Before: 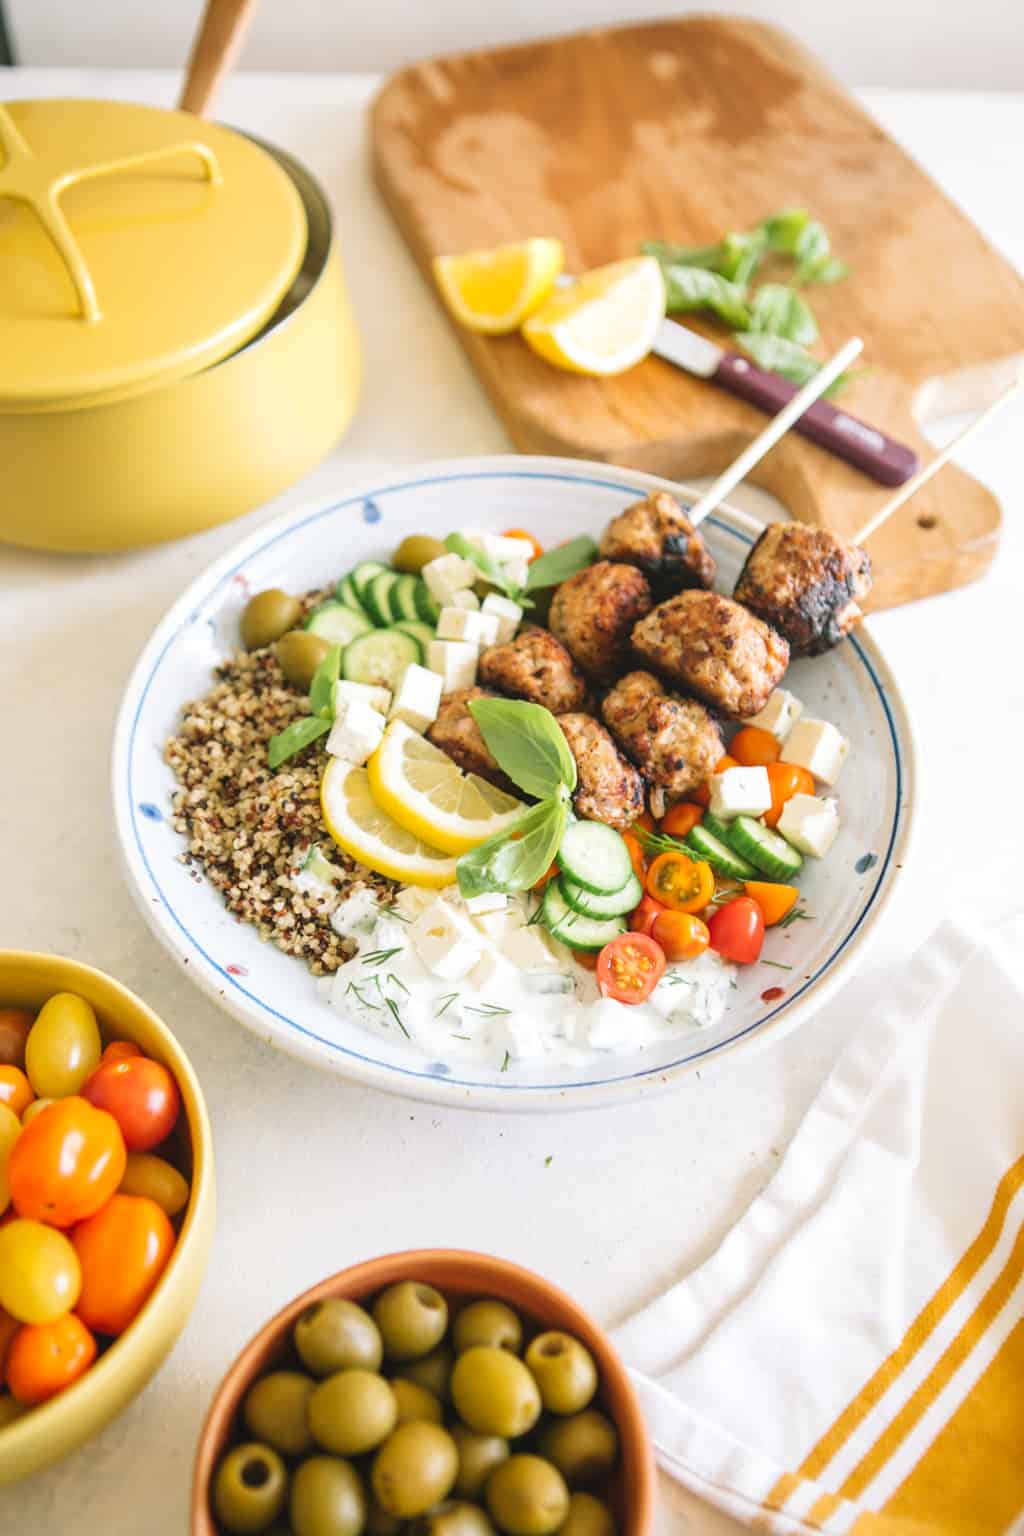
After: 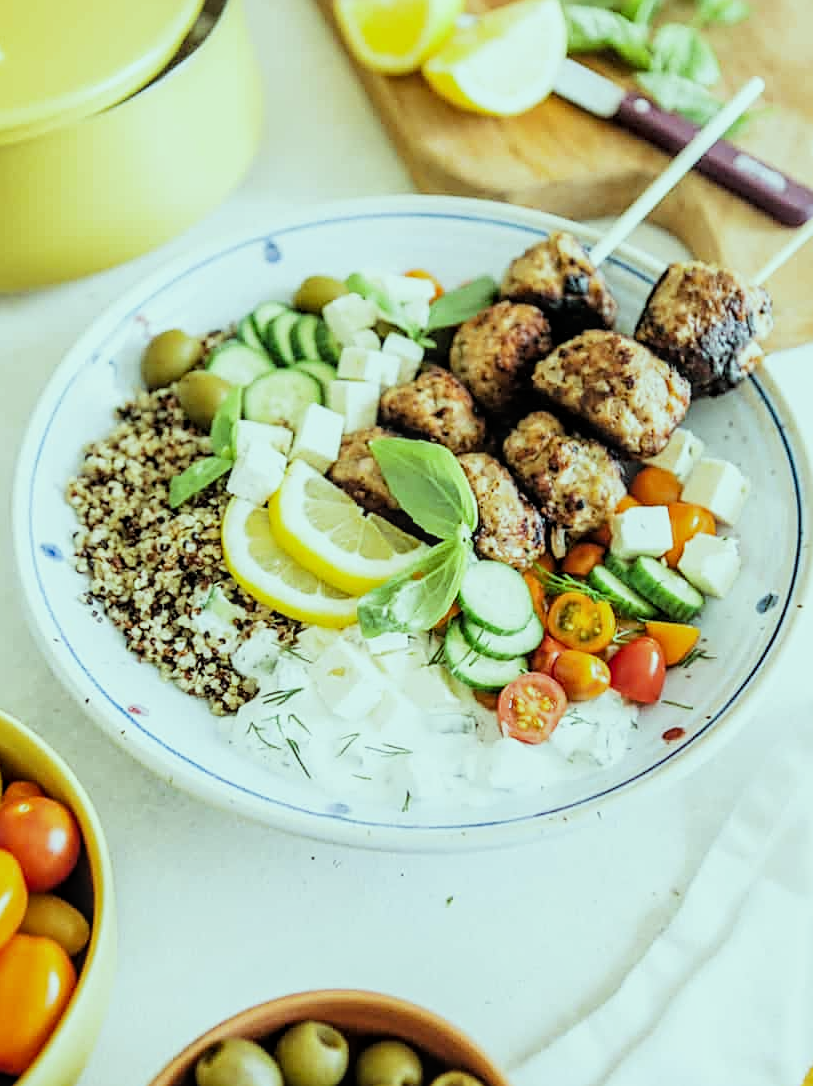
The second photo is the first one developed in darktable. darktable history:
crop: left 9.712%, top 16.928%, right 10.845%, bottom 12.332%
color balance: mode lift, gamma, gain (sRGB), lift [0.997, 0.979, 1.021, 1.011], gamma [1, 1.084, 0.916, 0.998], gain [1, 0.87, 1.13, 1.101], contrast 4.55%, contrast fulcrum 38.24%, output saturation 104.09%
sharpen: on, module defaults
filmic rgb: black relative exposure -5 EV, hardness 2.88, contrast 1.3, highlights saturation mix -30%
local contrast: on, module defaults
